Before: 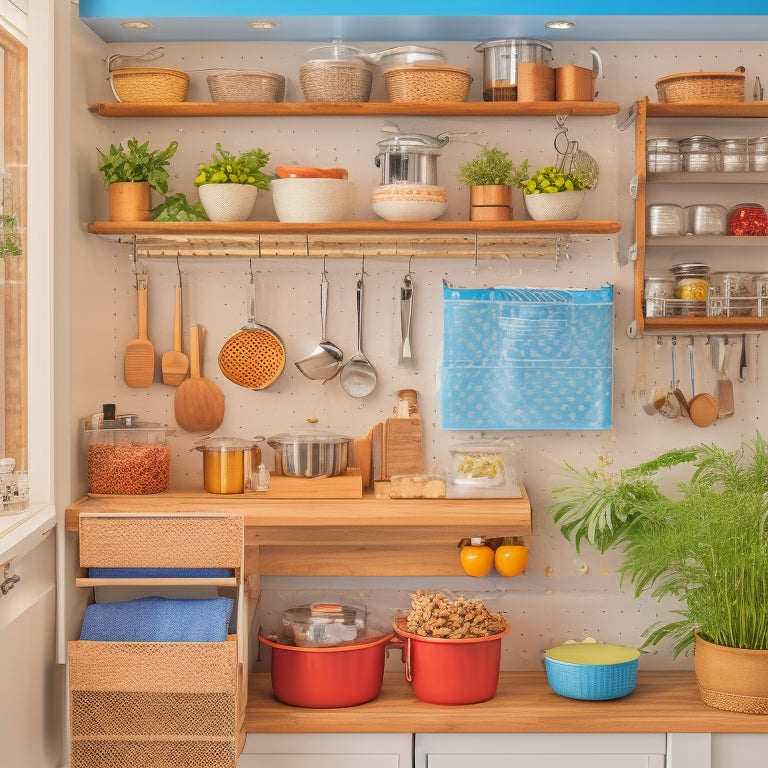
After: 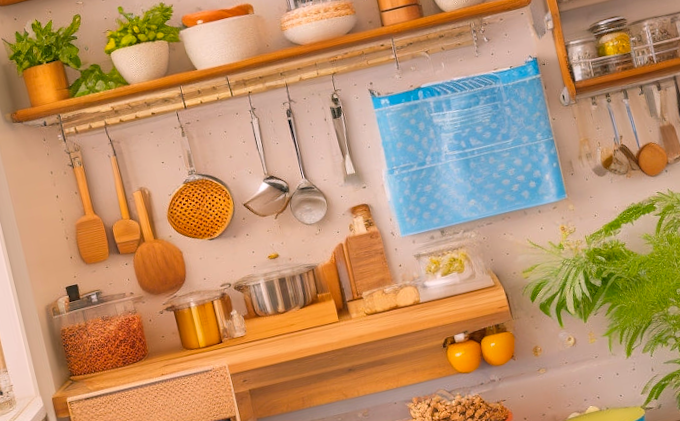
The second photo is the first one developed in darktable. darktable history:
crop and rotate: angle -1.96°, left 3.097%, top 4.154%, right 1.586%, bottom 0.529%
rotate and perspective: rotation -14.8°, crop left 0.1, crop right 0.903, crop top 0.25, crop bottom 0.748
base curve: curves: ch0 [(0, 0) (0.303, 0.277) (1, 1)]
color balance rgb: shadows lift › chroma 2%, shadows lift › hue 217.2°, power › chroma 0.25%, power › hue 60°, highlights gain › chroma 1.5%, highlights gain › hue 309.6°, global offset › luminance -0.5%, perceptual saturation grading › global saturation 15%, global vibrance 20%
tone equalizer: on, module defaults
exposure: black level correction -0.005, exposure 0.054 EV, compensate highlight preservation false
